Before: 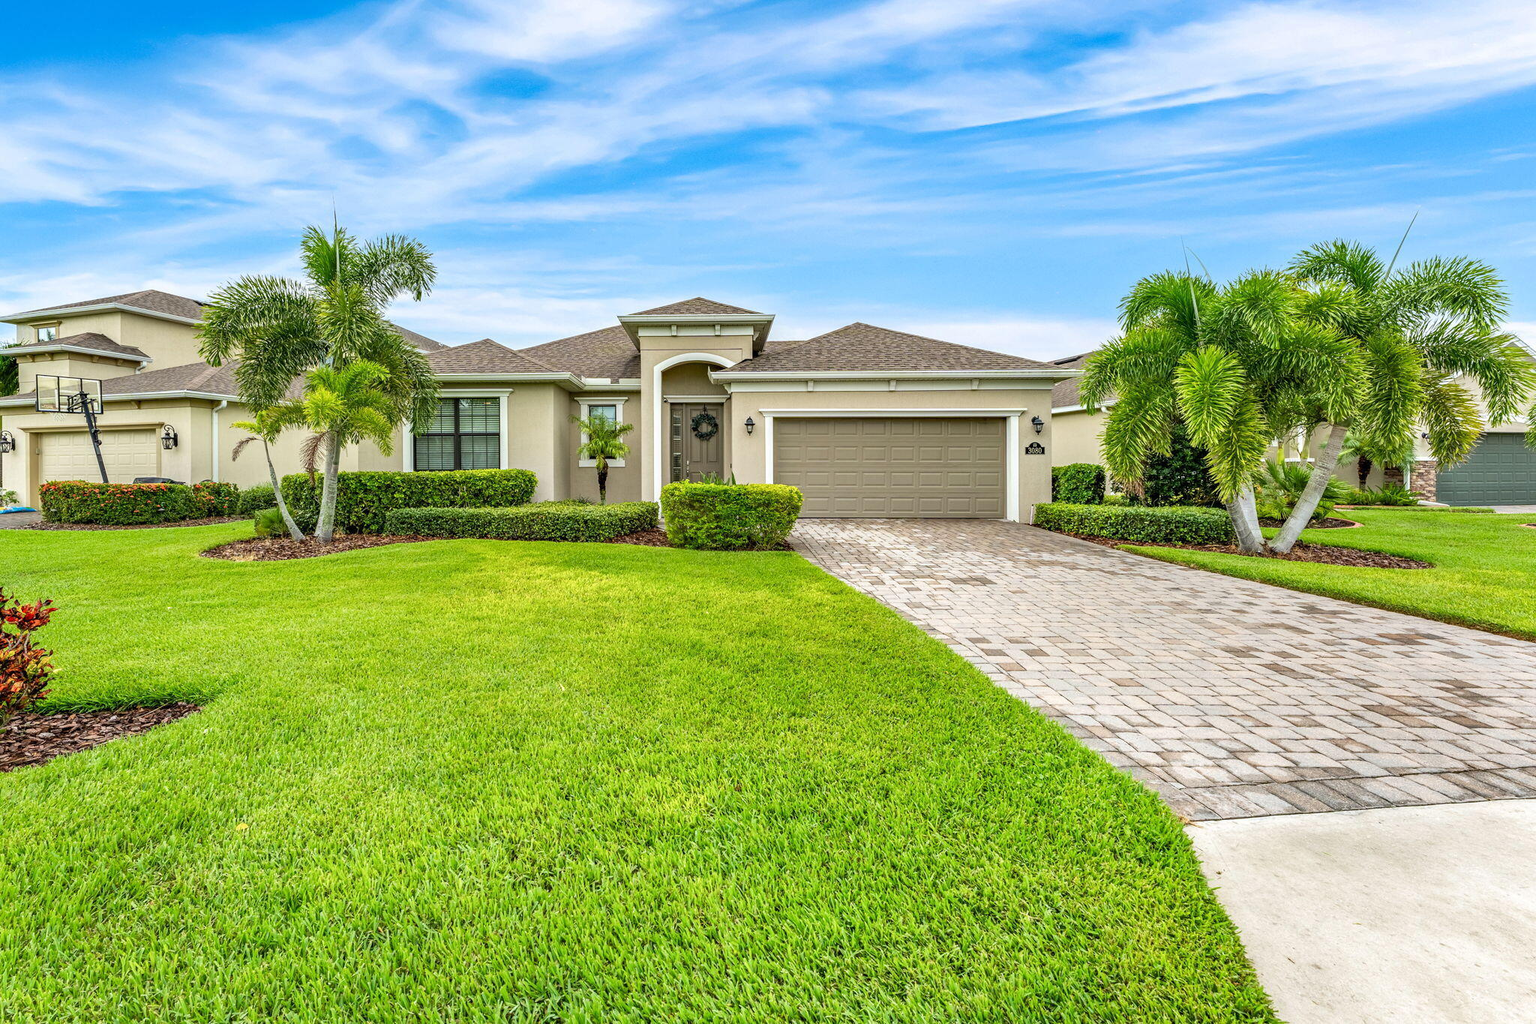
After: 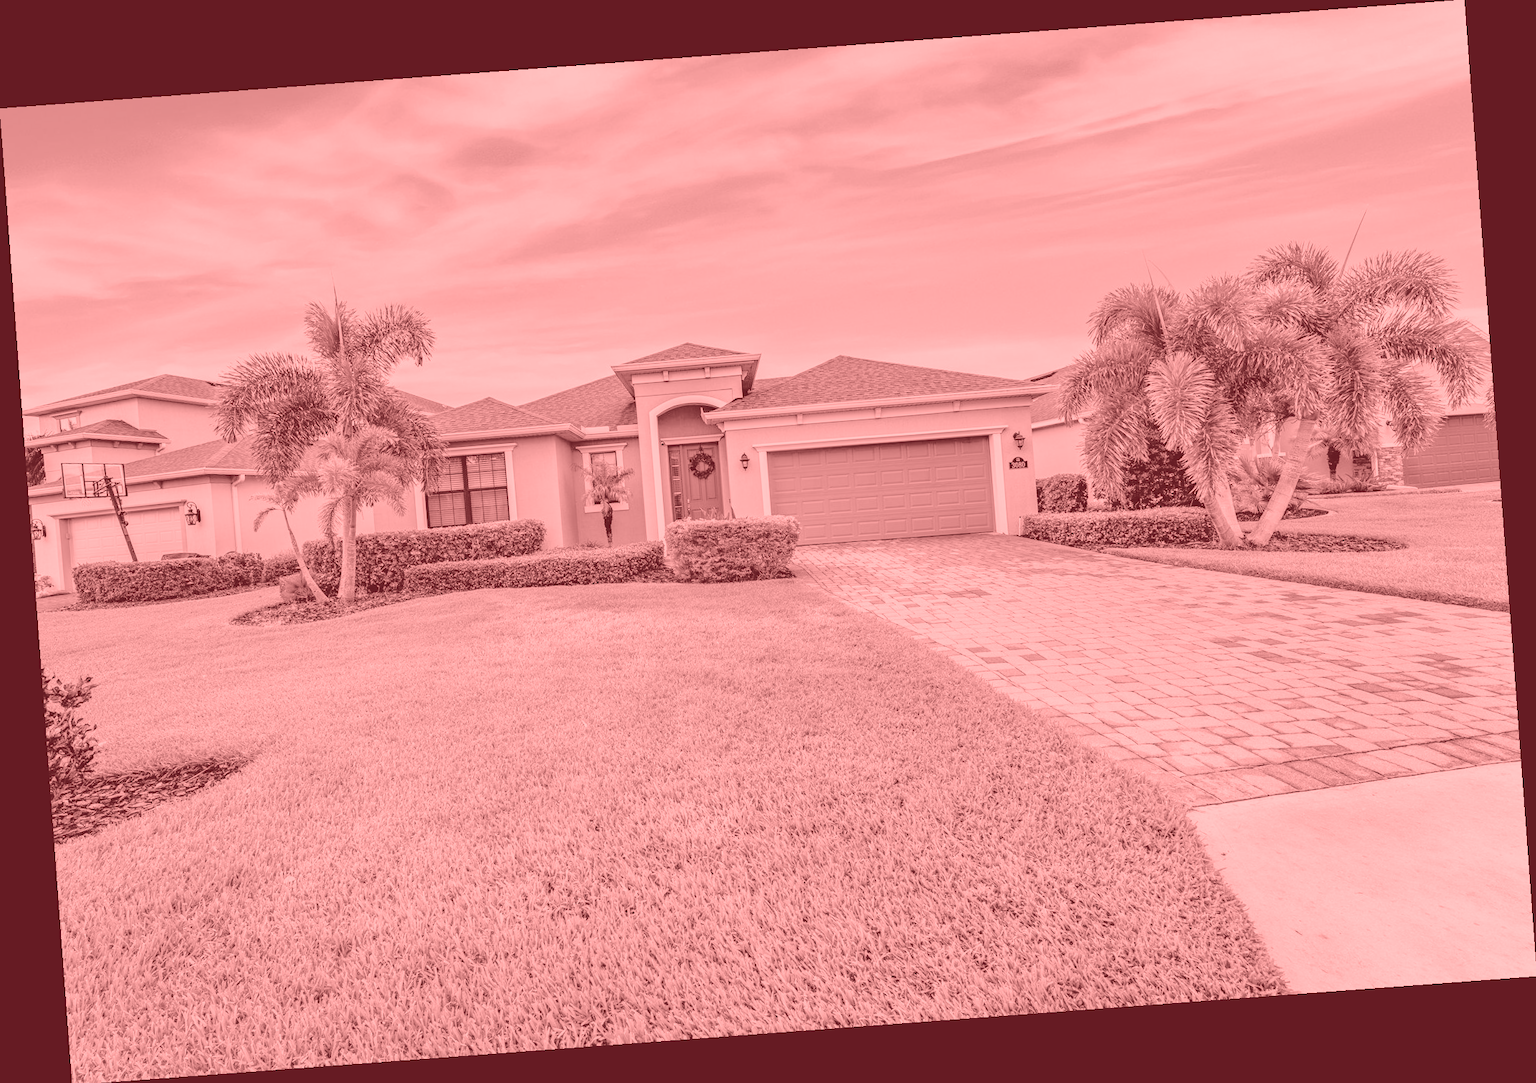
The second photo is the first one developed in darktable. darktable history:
colorize: saturation 51%, source mix 50.67%, lightness 50.67%
rotate and perspective: rotation -4.25°, automatic cropping off
exposure: black level correction 0.046, exposure -0.228 EV, compensate highlight preservation false
